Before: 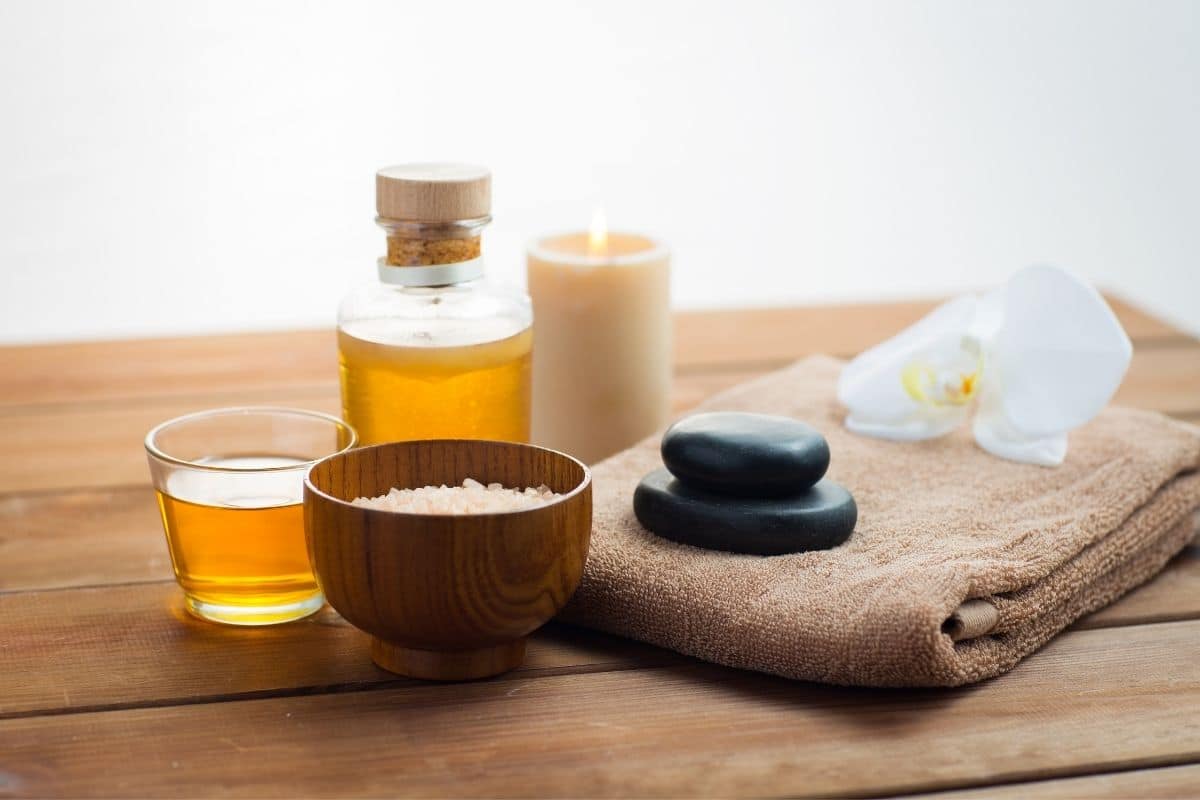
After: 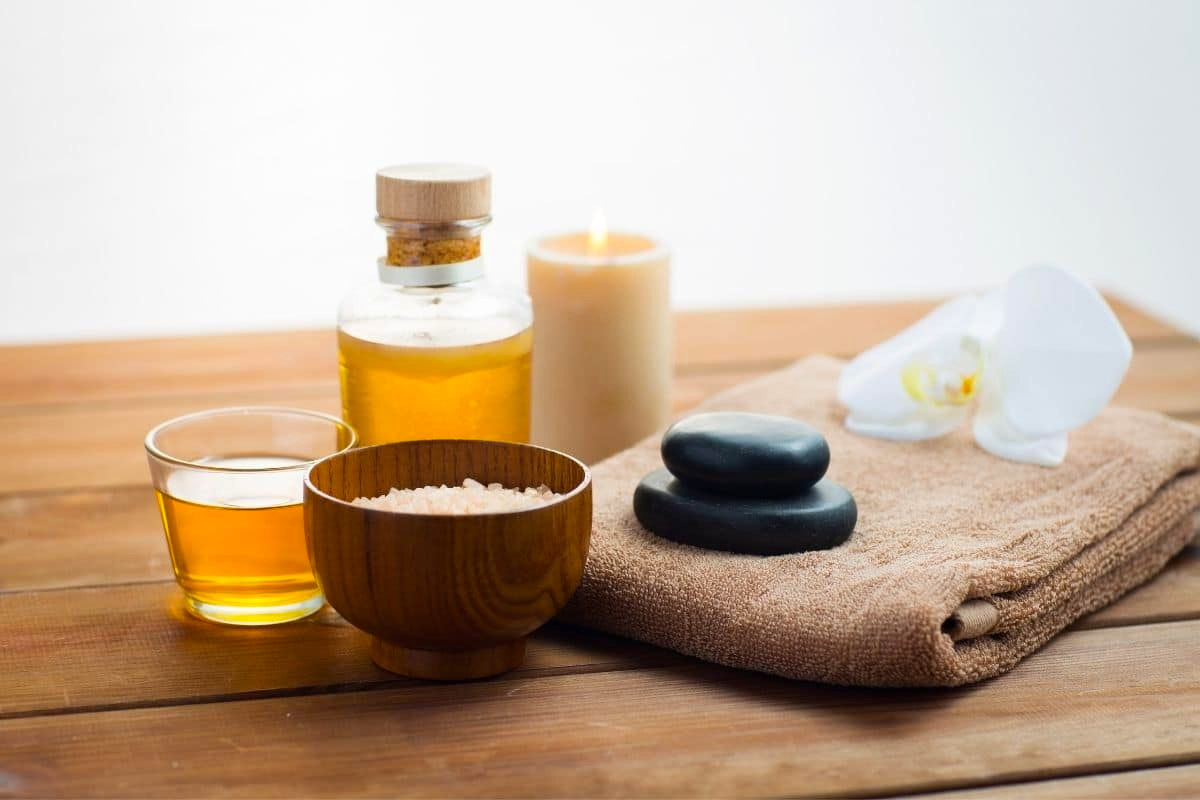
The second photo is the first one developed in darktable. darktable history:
contrast brightness saturation: contrast 0.077, saturation 0.017
color balance rgb: perceptual saturation grading › global saturation 14.782%, global vibrance 4.849%
